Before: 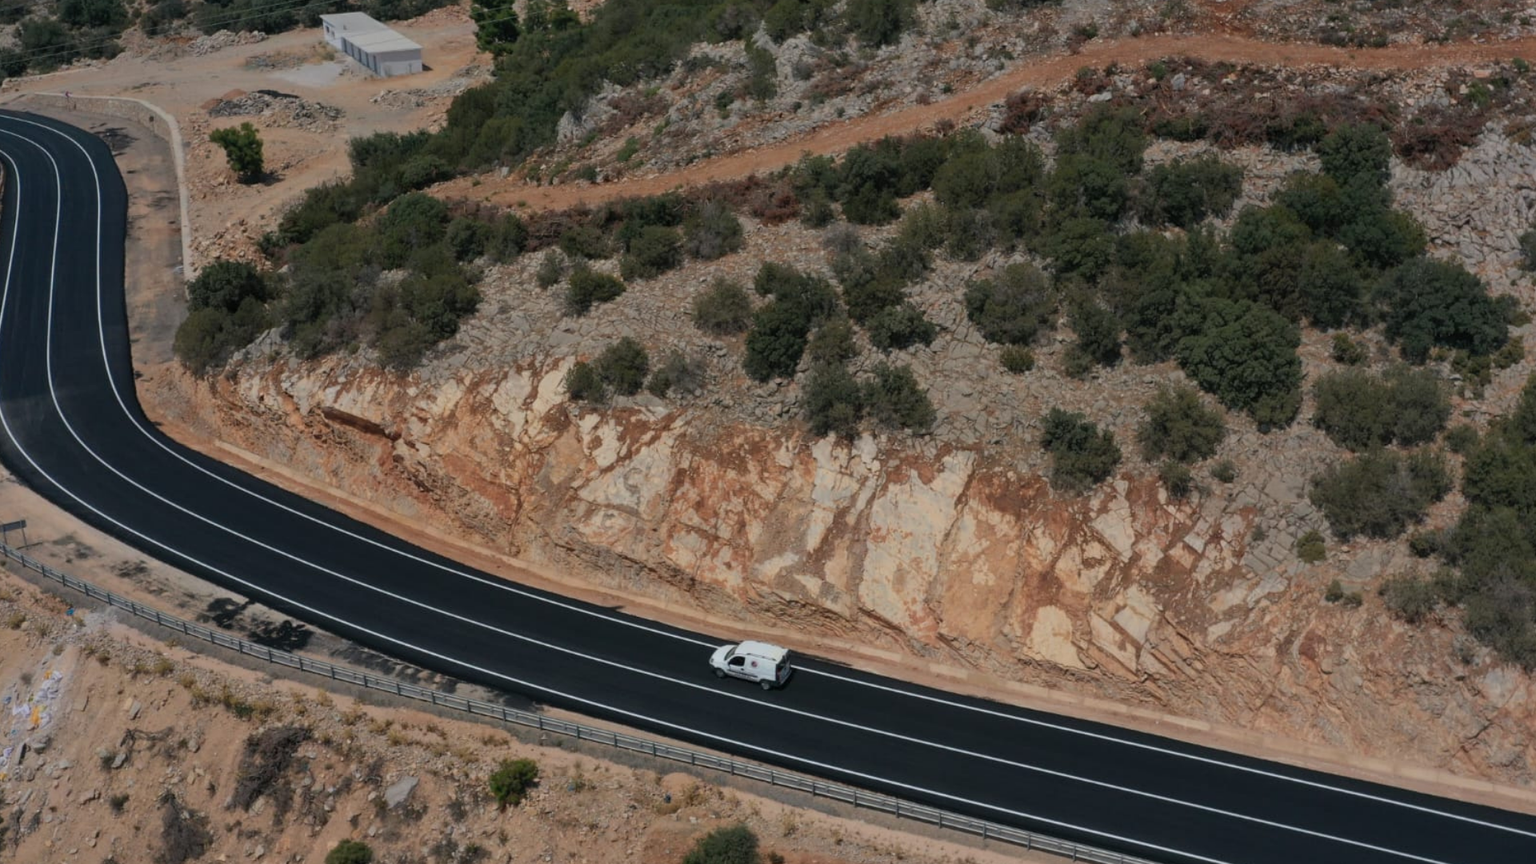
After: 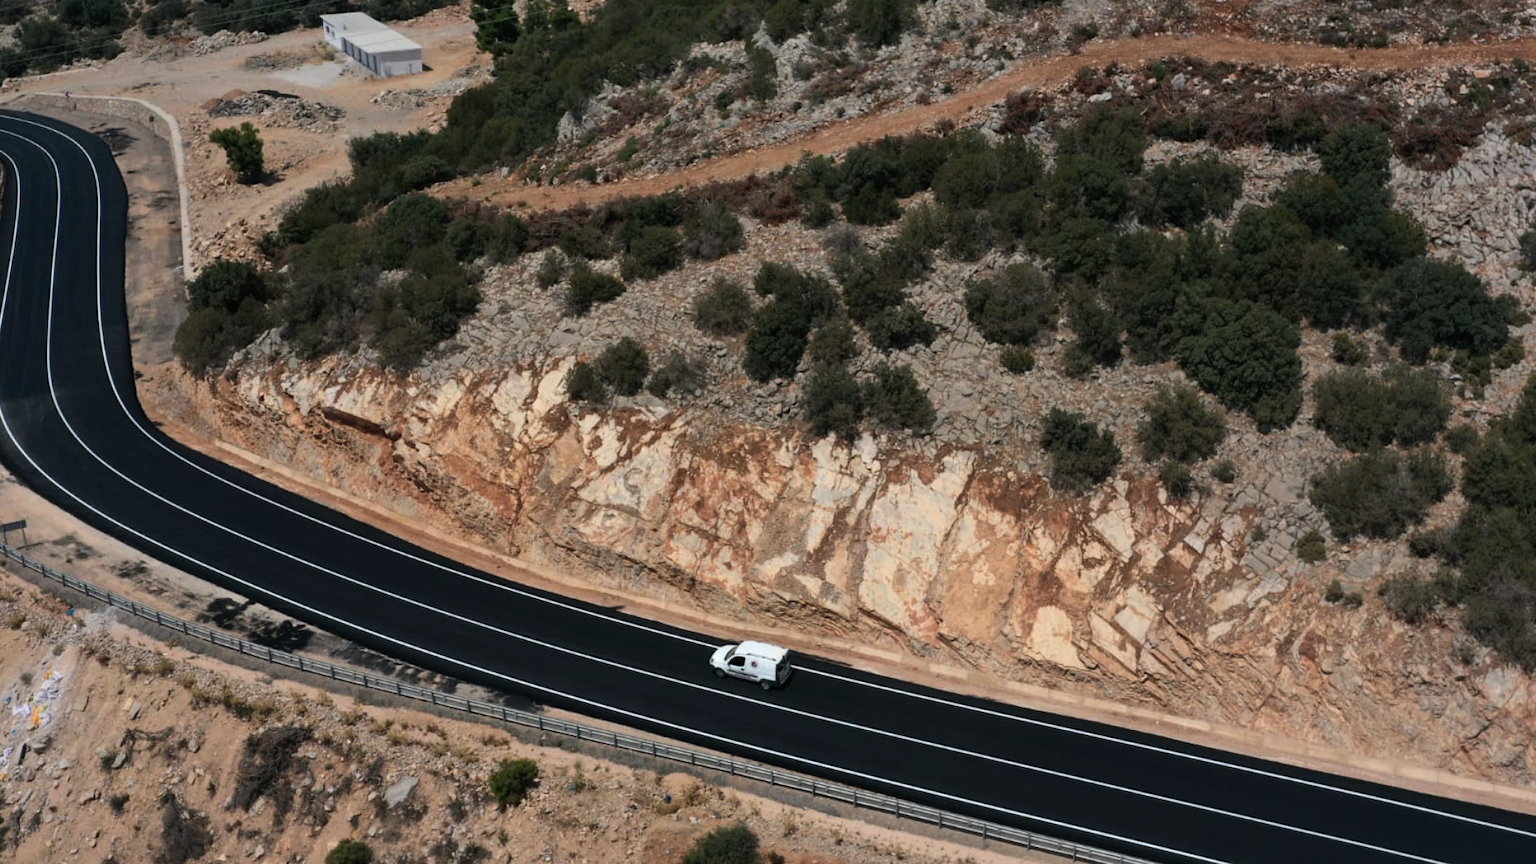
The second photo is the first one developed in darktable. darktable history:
tone equalizer: -8 EV -0.746 EV, -7 EV -0.726 EV, -6 EV -0.595 EV, -5 EV -0.417 EV, -3 EV 0.375 EV, -2 EV 0.6 EV, -1 EV 0.688 EV, +0 EV 0.764 EV, edges refinement/feathering 500, mask exposure compensation -1.57 EV, preserve details no
exposure: exposure -0.003 EV, compensate exposure bias true, compensate highlight preservation false
